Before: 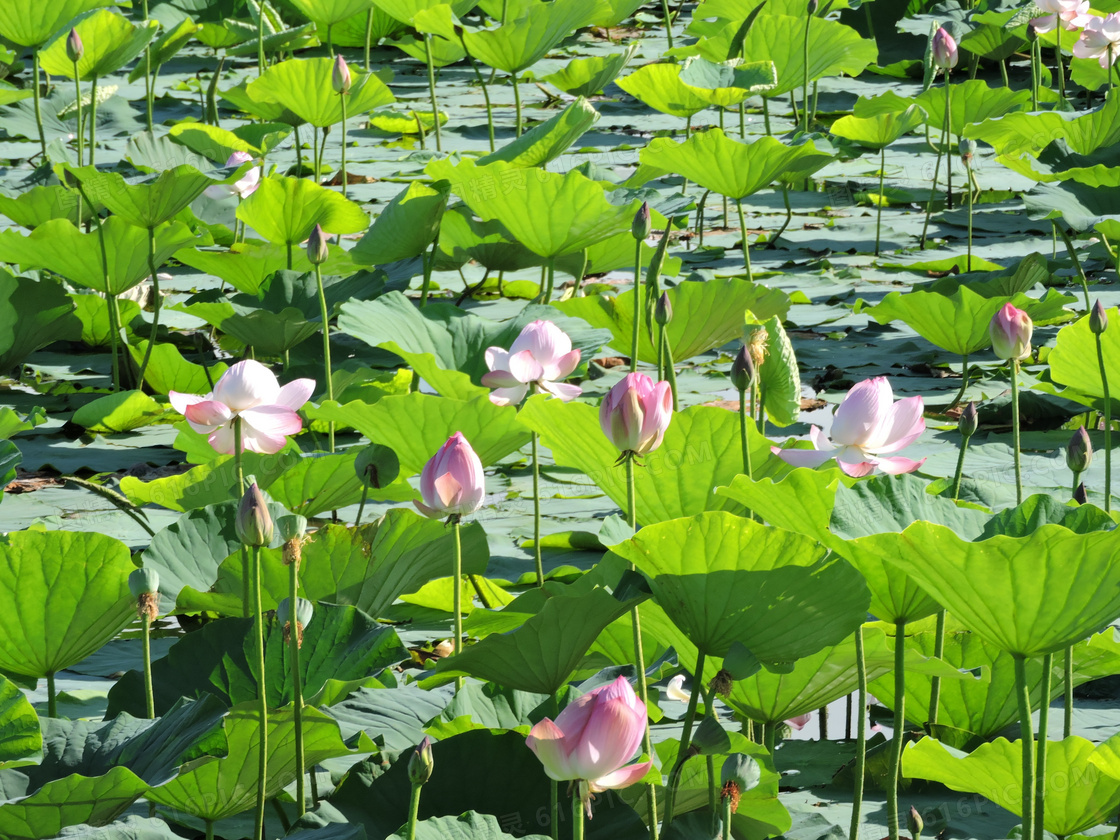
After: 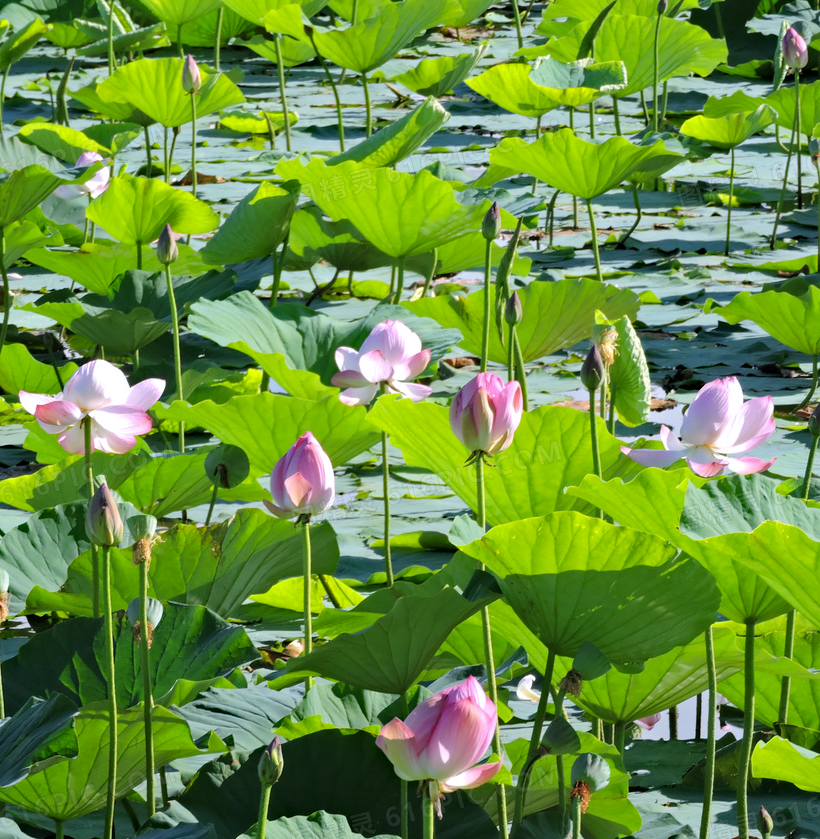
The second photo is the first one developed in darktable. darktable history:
haze removal: strength 0.29, distance 0.25, compatibility mode true, adaptive false
white balance: red 1.004, blue 1.096
crop: left 13.443%, right 13.31%
